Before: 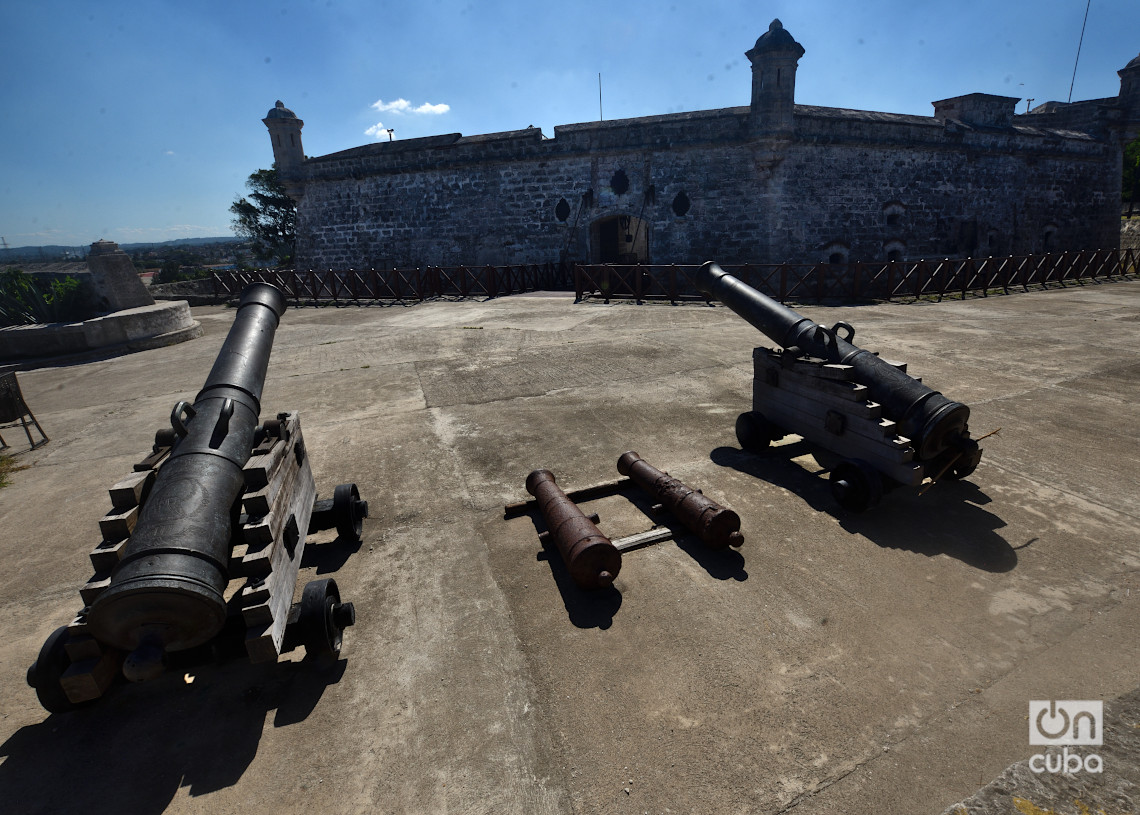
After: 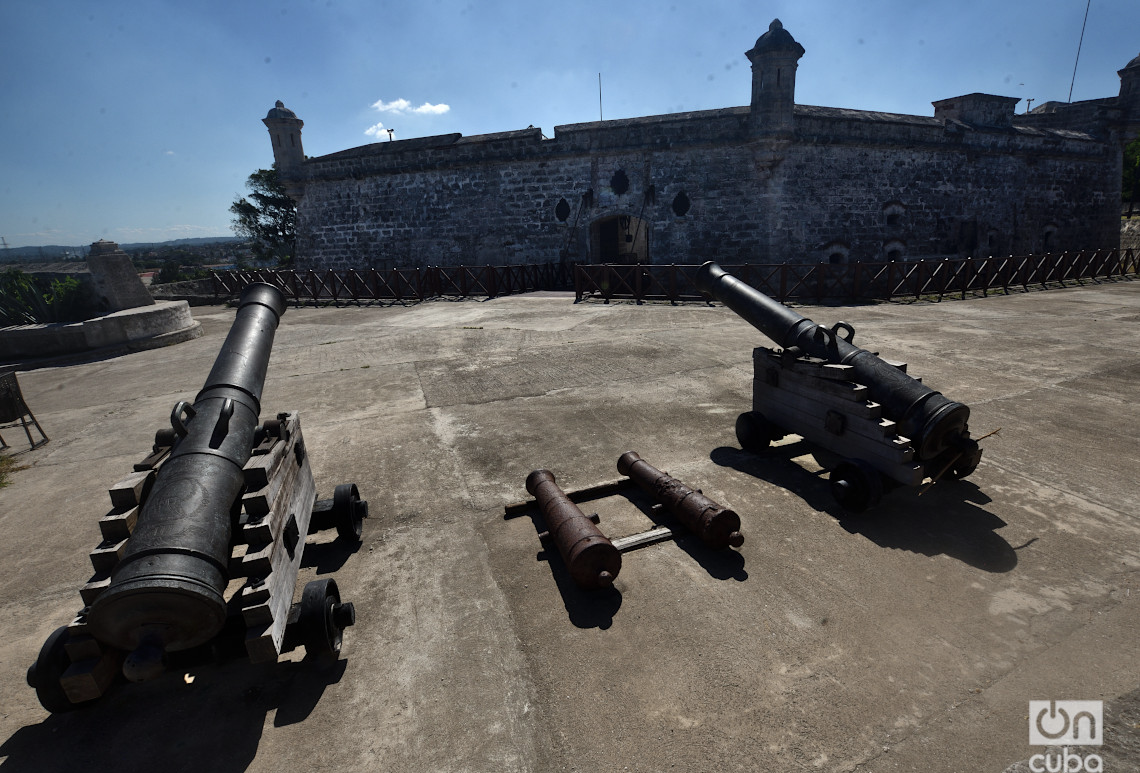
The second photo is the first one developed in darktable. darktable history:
crop and rotate: top 0%, bottom 5.097%
contrast brightness saturation: saturation -0.17
